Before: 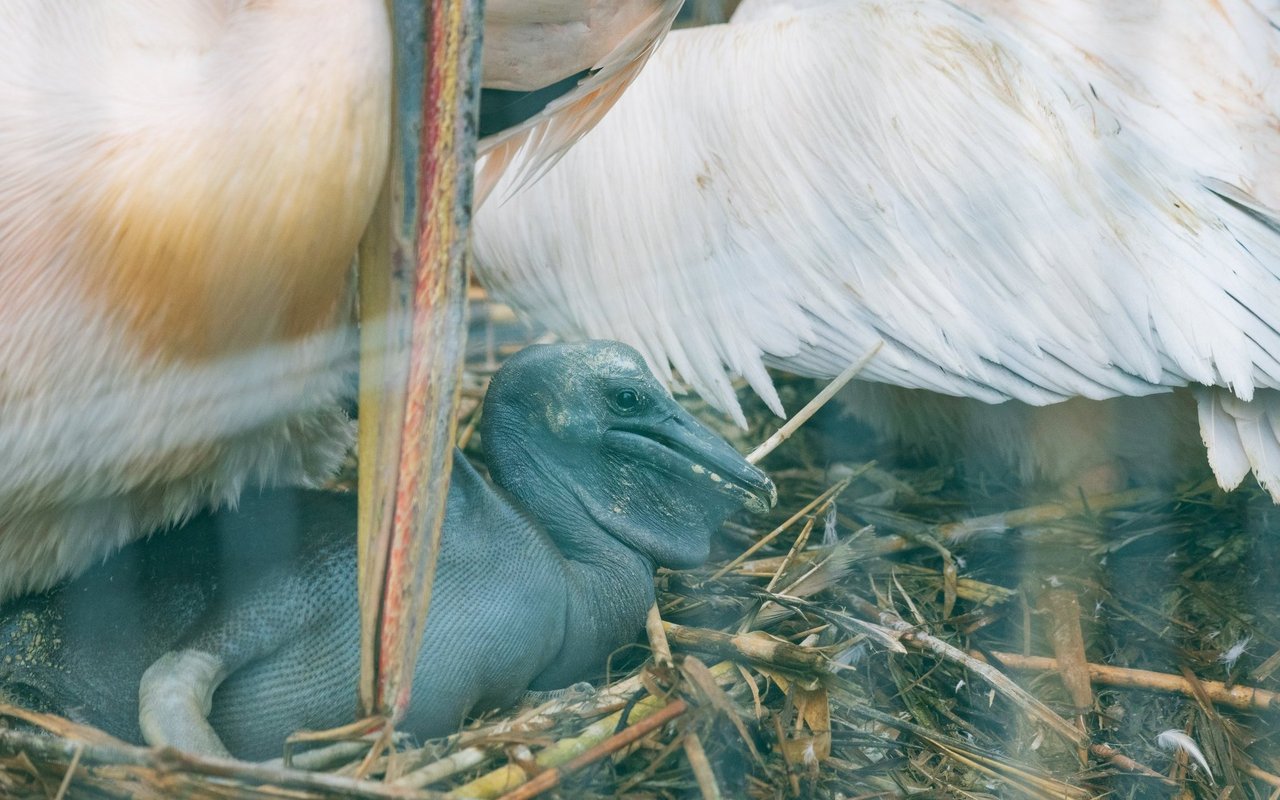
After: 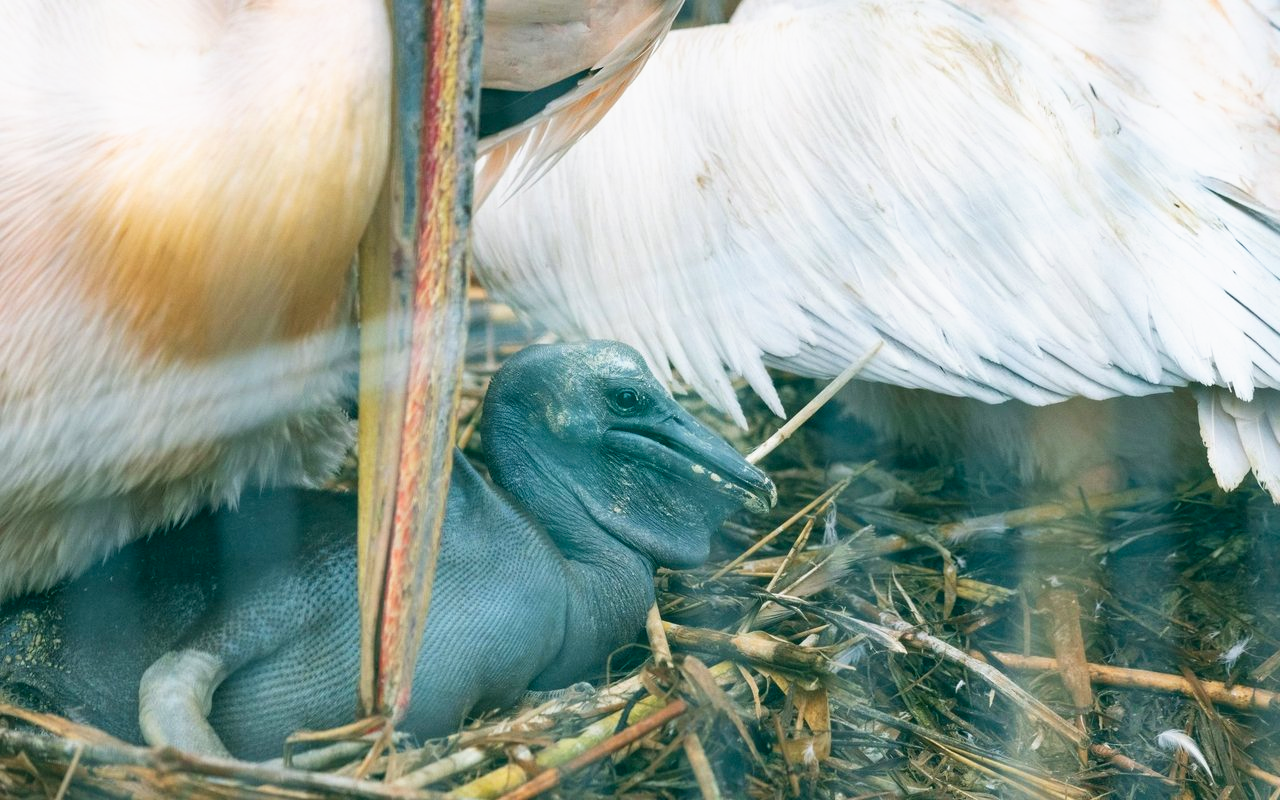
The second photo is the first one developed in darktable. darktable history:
tone curve: curves: ch0 [(0, 0) (0.003, 0.001) (0.011, 0.005) (0.025, 0.011) (0.044, 0.02) (0.069, 0.031) (0.1, 0.045) (0.136, 0.077) (0.177, 0.124) (0.224, 0.181) (0.277, 0.245) (0.335, 0.316) (0.399, 0.393) (0.468, 0.477) (0.543, 0.568) (0.623, 0.666) (0.709, 0.771) (0.801, 0.871) (0.898, 0.965) (1, 1)], preserve colors none
